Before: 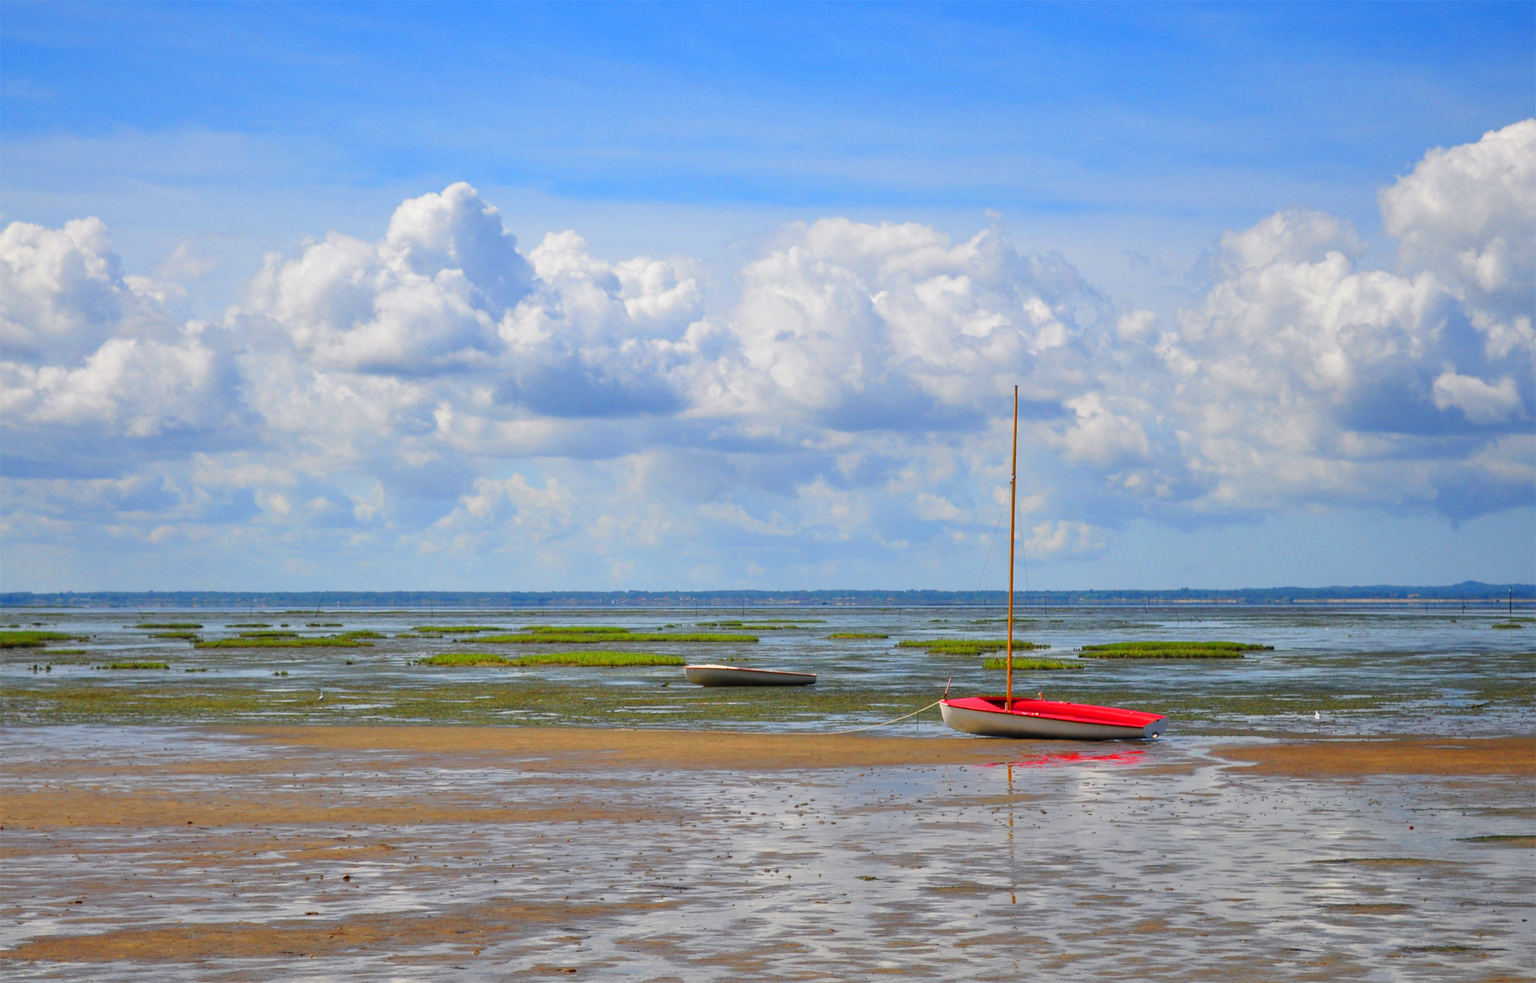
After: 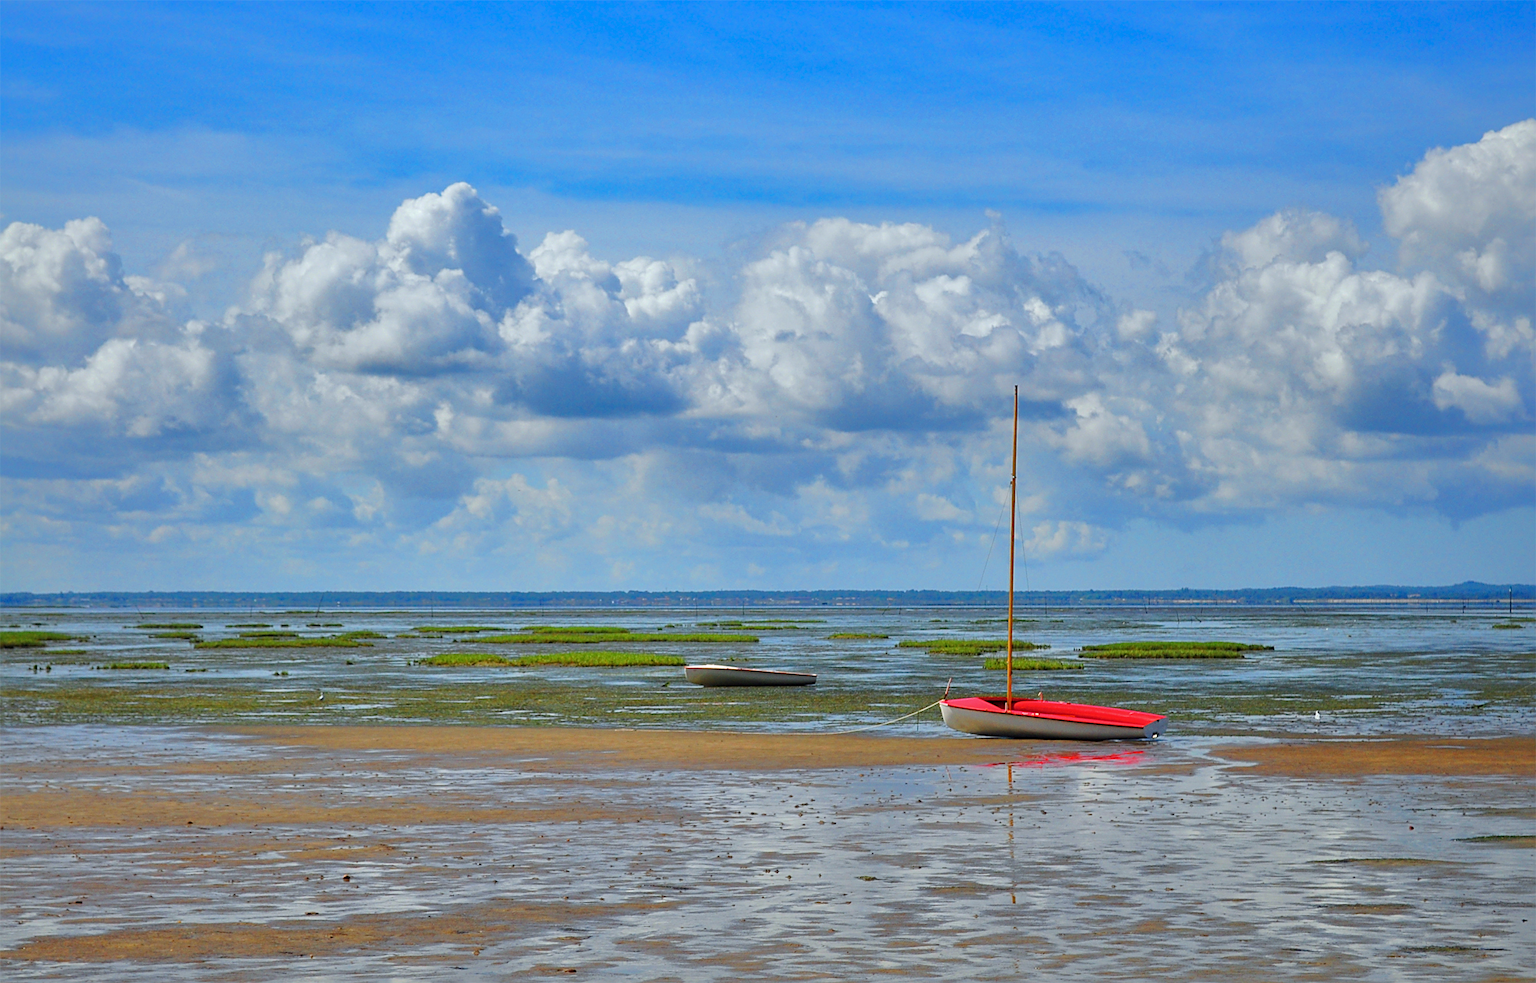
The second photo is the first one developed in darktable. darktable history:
sharpen: on, module defaults
color calibration: illuminant as shot in camera, x 0.36, y 0.363, temperature 4591.43 K
shadows and highlights: shadows 39.6, highlights -60.02
